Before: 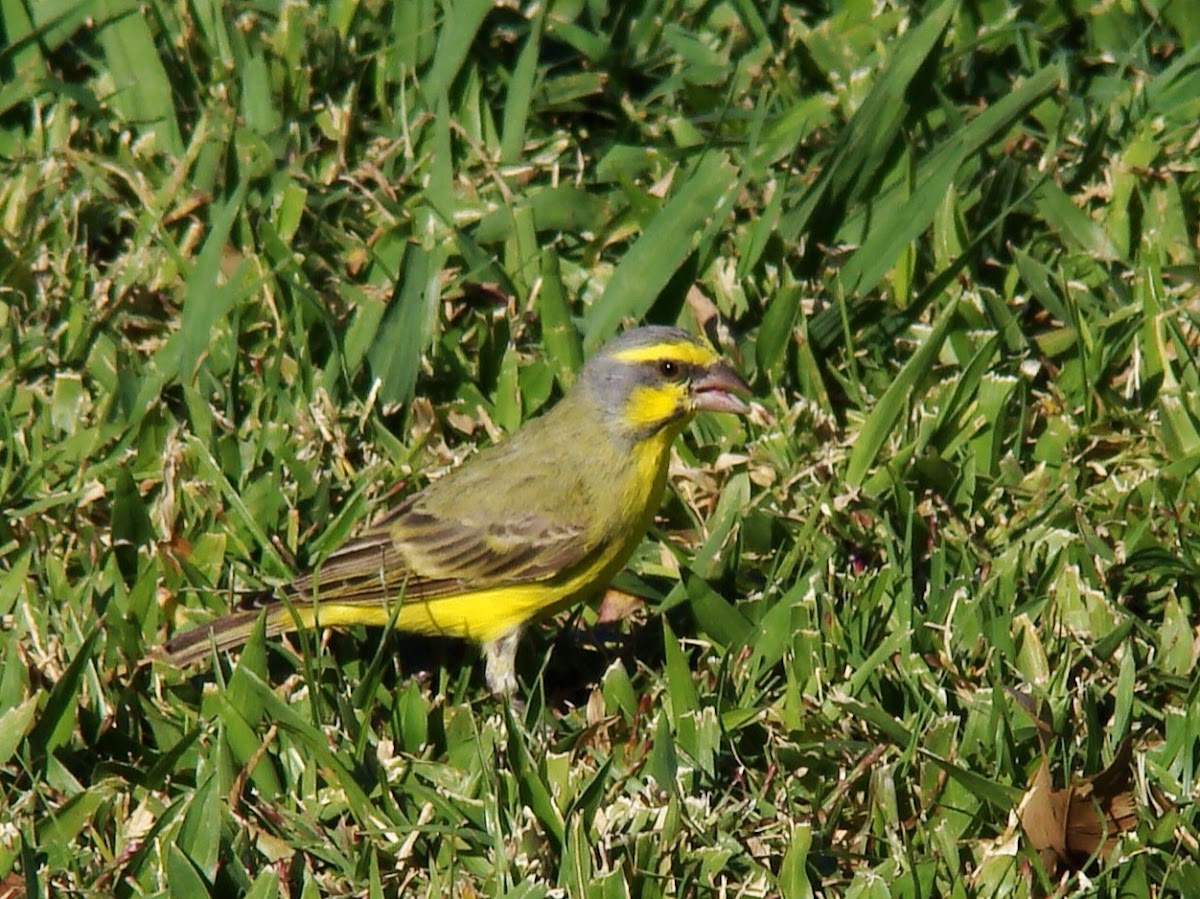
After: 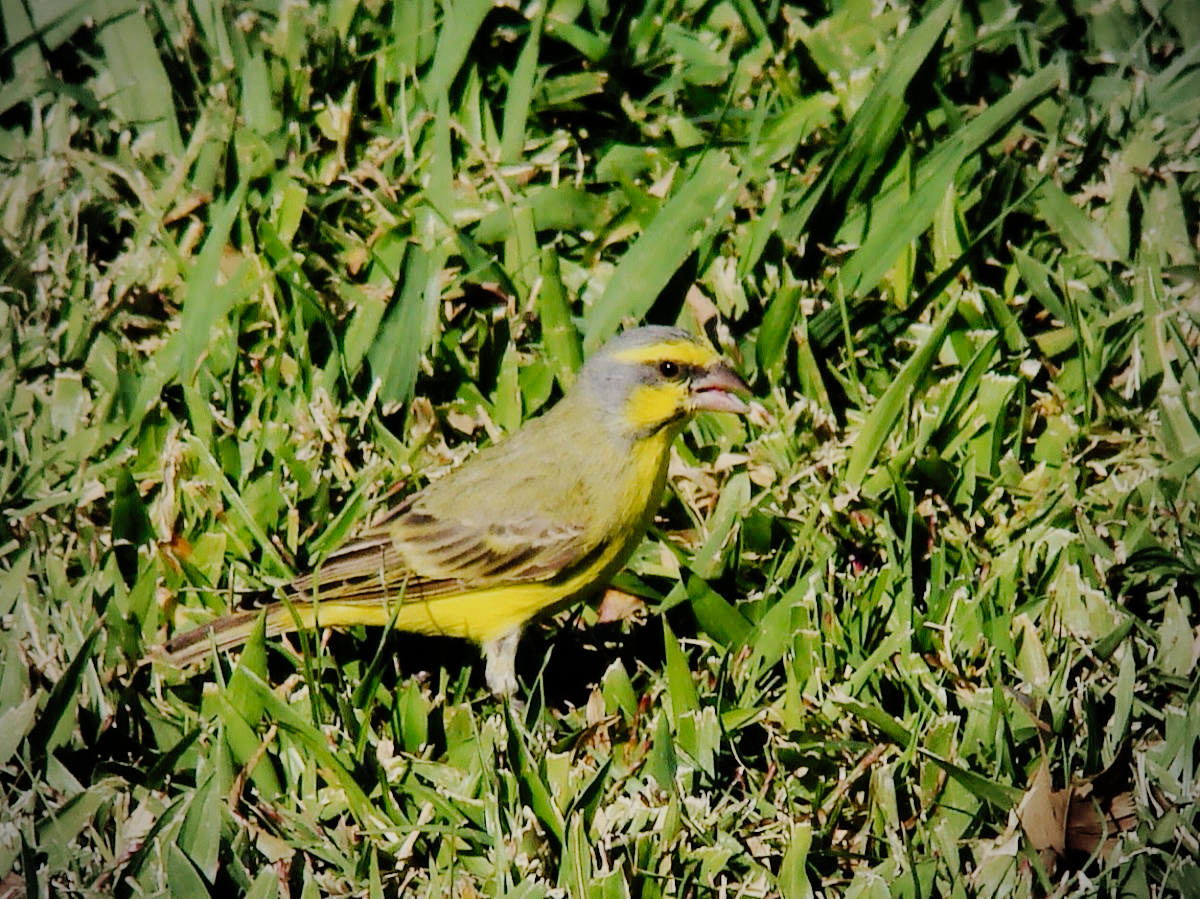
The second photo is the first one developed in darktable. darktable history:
vignetting: fall-off start 71.74%
tone curve: curves: ch0 [(0, 0) (0.003, 0.001) (0.011, 0.008) (0.025, 0.015) (0.044, 0.025) (0.069, 0.037) (0.1, 0.056) (0.136, 0.091) (0.177, 0.157) (0.224, 0.231) (0.277, 0.319) (0.335, 0.4) (0.399, 0.493) (0.468, 0.571) (0.543, 0.645) (0.623, 0.706) (0.709, 0.77) (0.801, 0.838) (0.898, 0.918) (1, 1)], preserve colors none
filmic rgb: black relative exposure -7.15 EV, white relative exposure 5.36 EV, hardness 3.02, color science v6 (2022)
